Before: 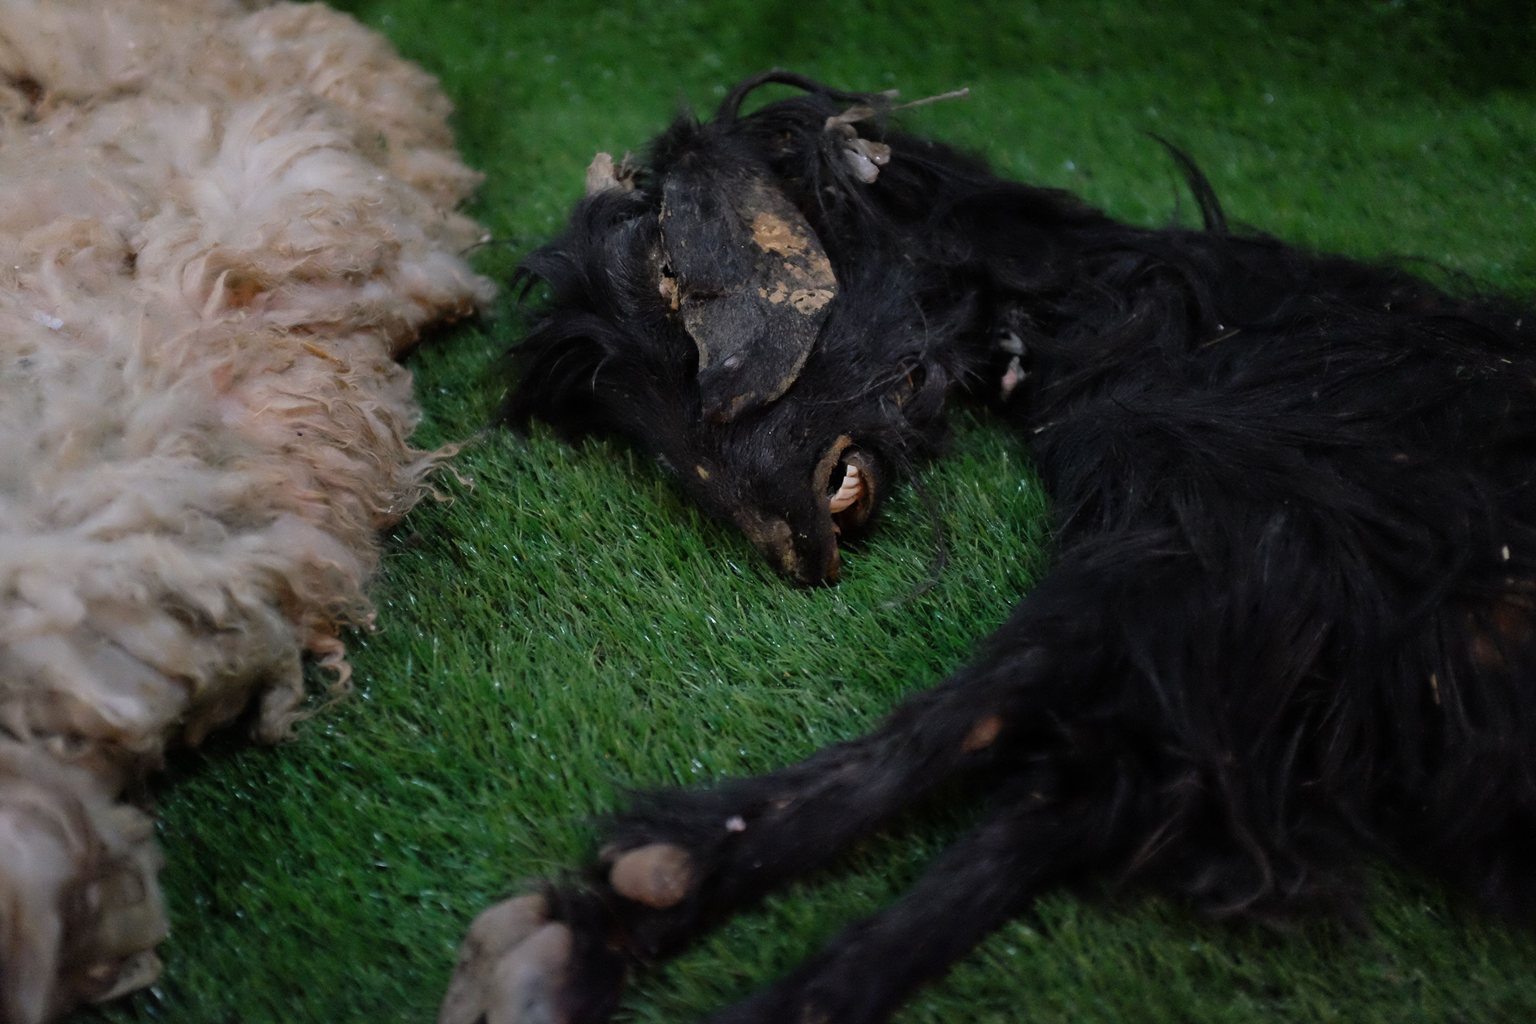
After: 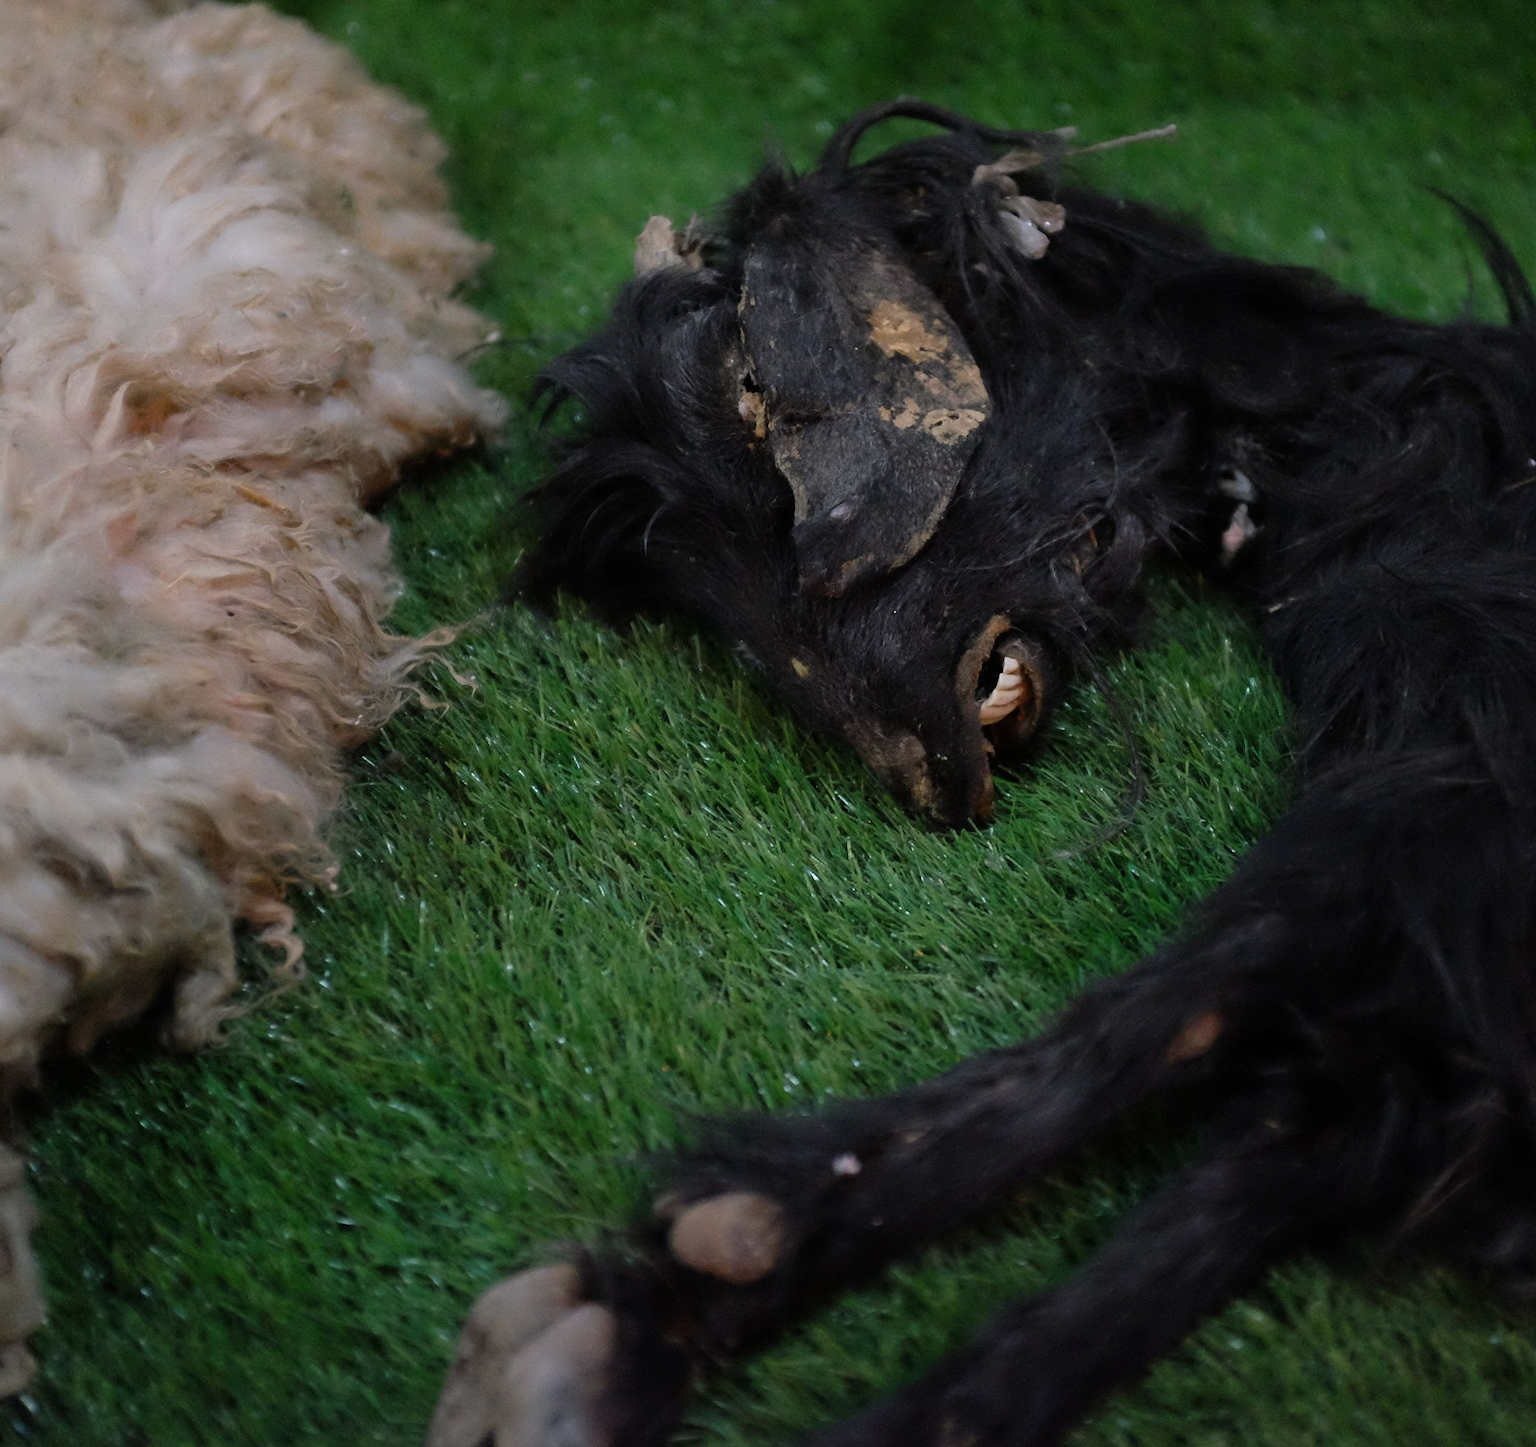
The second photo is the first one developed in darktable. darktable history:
crop and rotate: left 8.929%, right 20.28%
